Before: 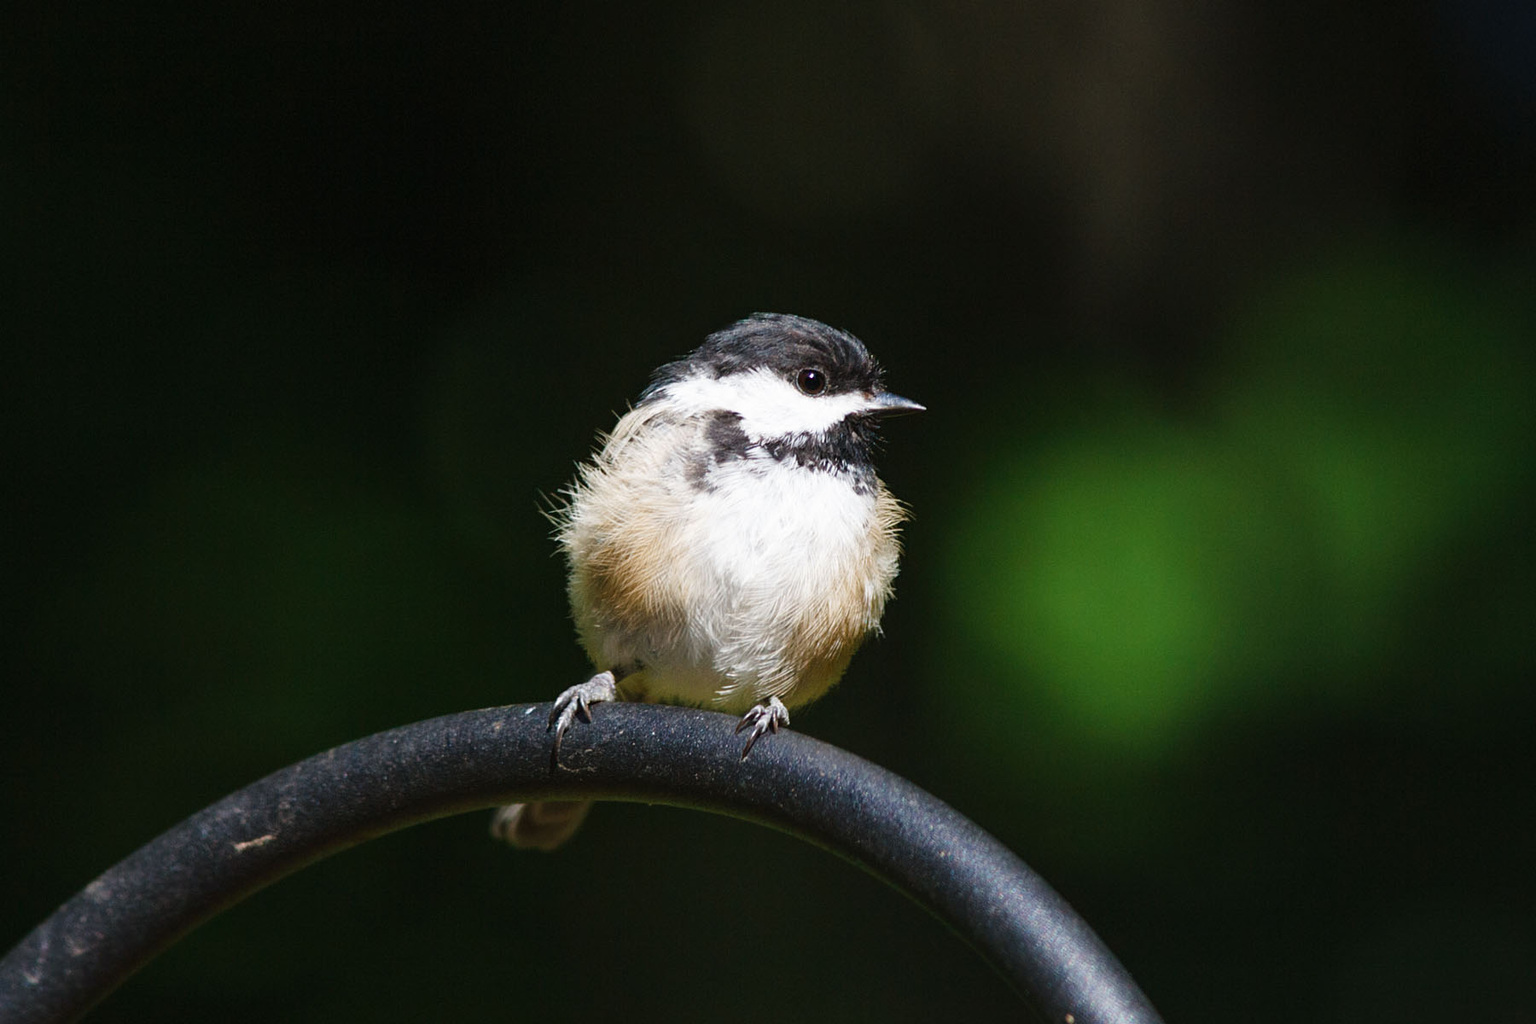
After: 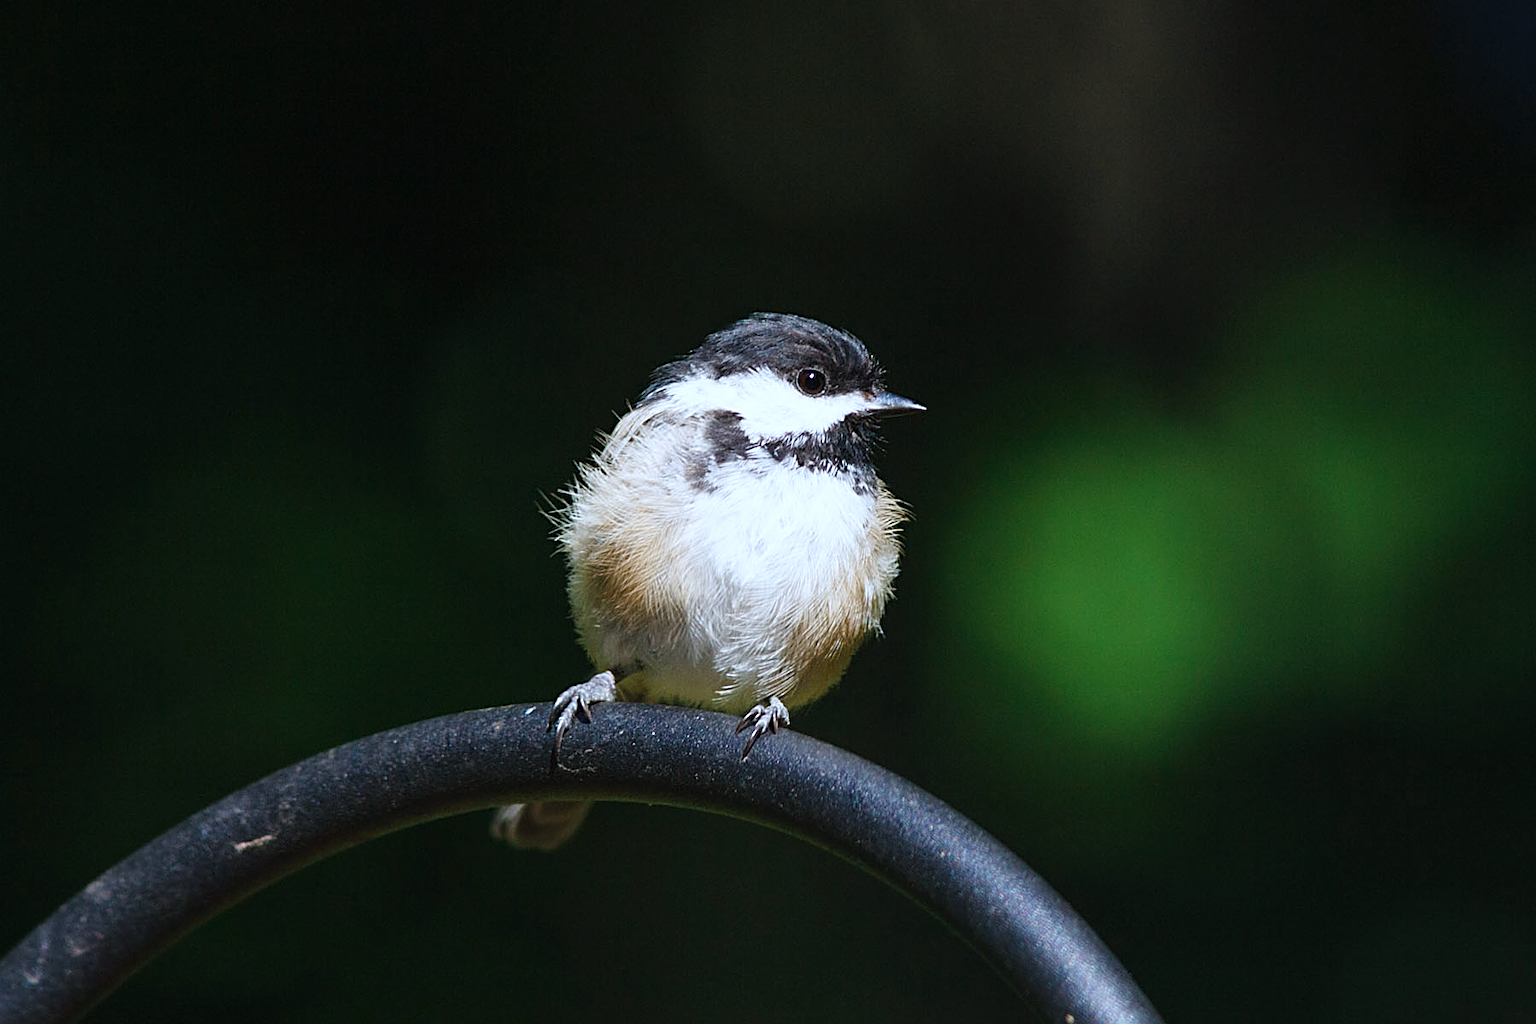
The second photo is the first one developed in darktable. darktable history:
color balance: on, module defaults
sharpen: on, module defaults
color calibration: x 0.37, y 0.377, temperature 4289.93 K
white balance: emerald 1
